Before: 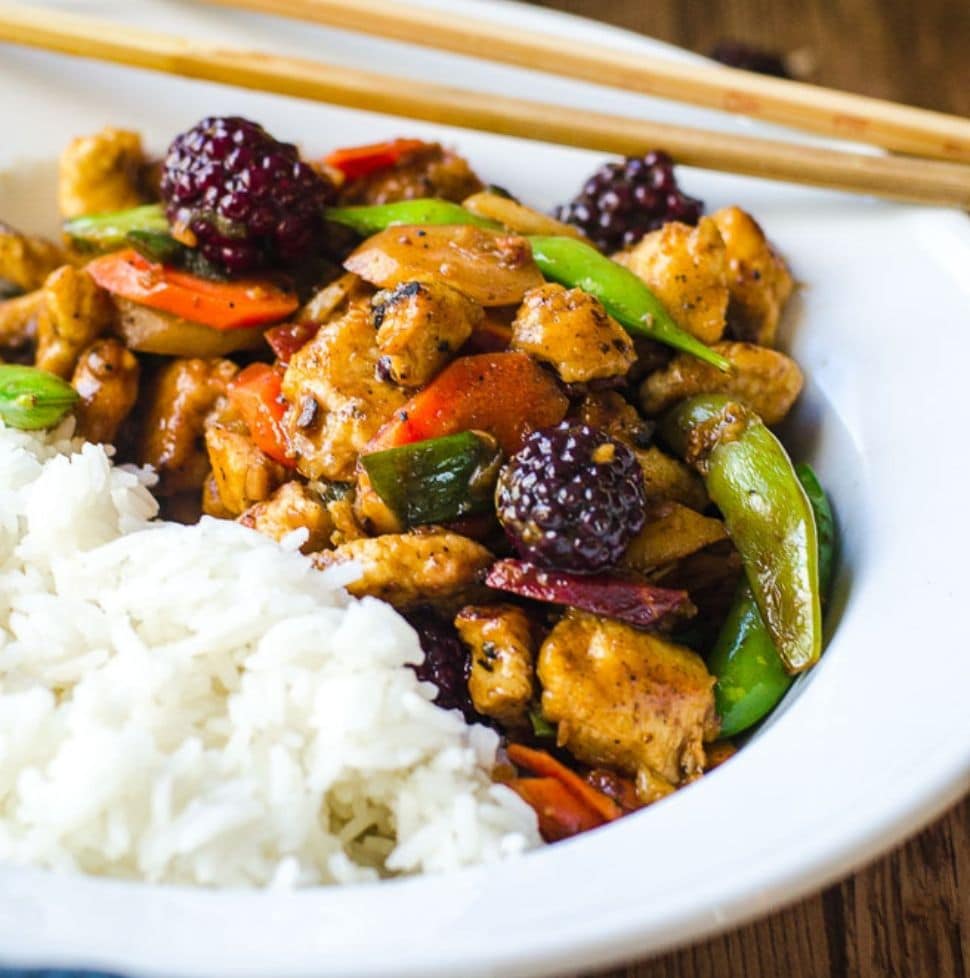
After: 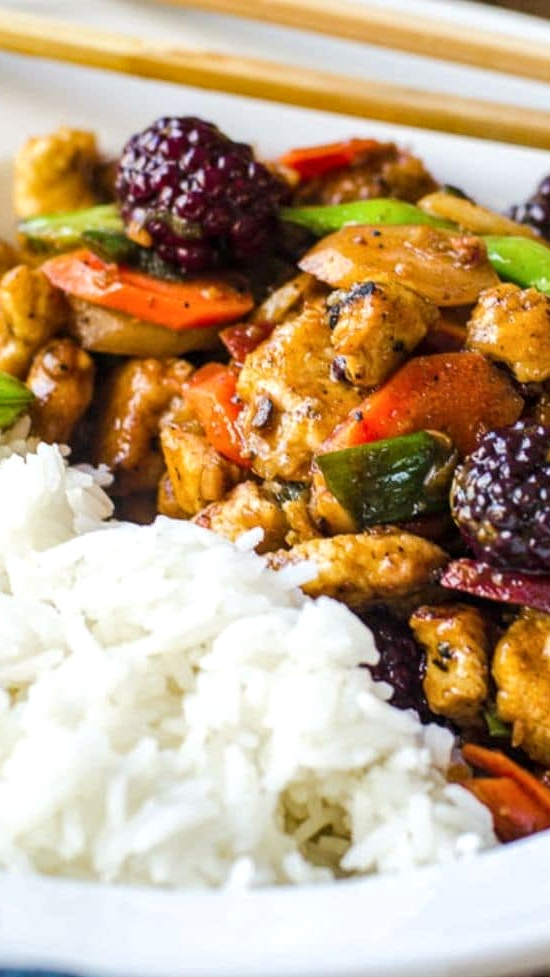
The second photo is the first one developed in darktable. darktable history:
crop: left 4.651%, right 38.641%
local contrast: highlights 100%, shadows 97%, detail 131%, midtone range 0.2
